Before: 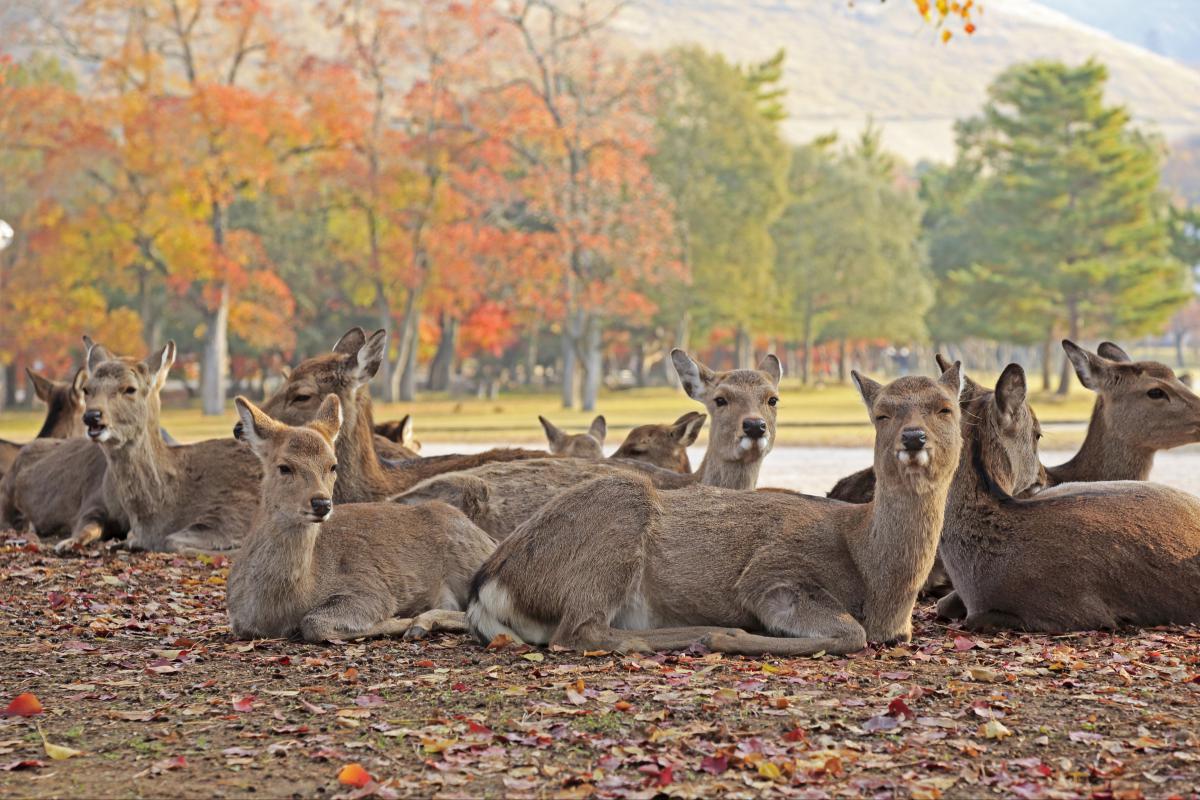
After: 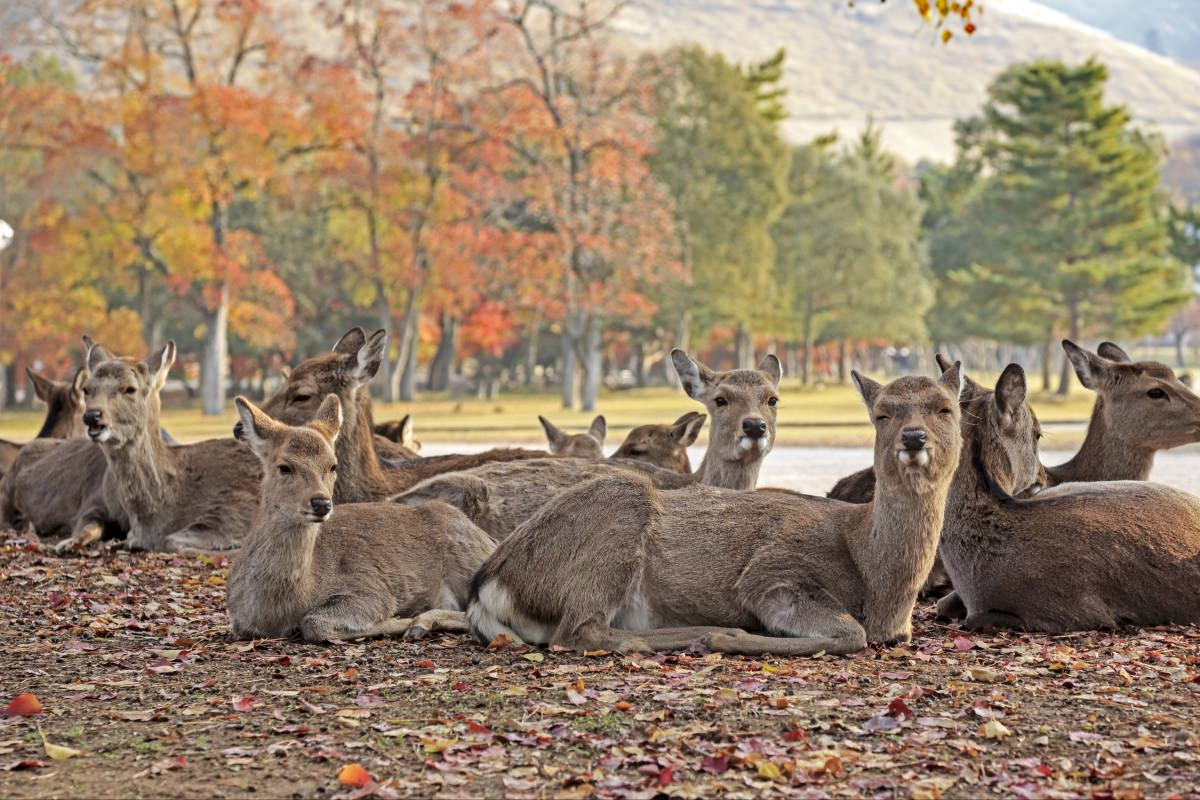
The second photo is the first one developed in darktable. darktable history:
shadows and highlights: highlights color adjustment 52.33%, low approximation 0.01, soften with gaussian
contrast brightness saturation: saturation -0.088
local contrast: on, module defaults
